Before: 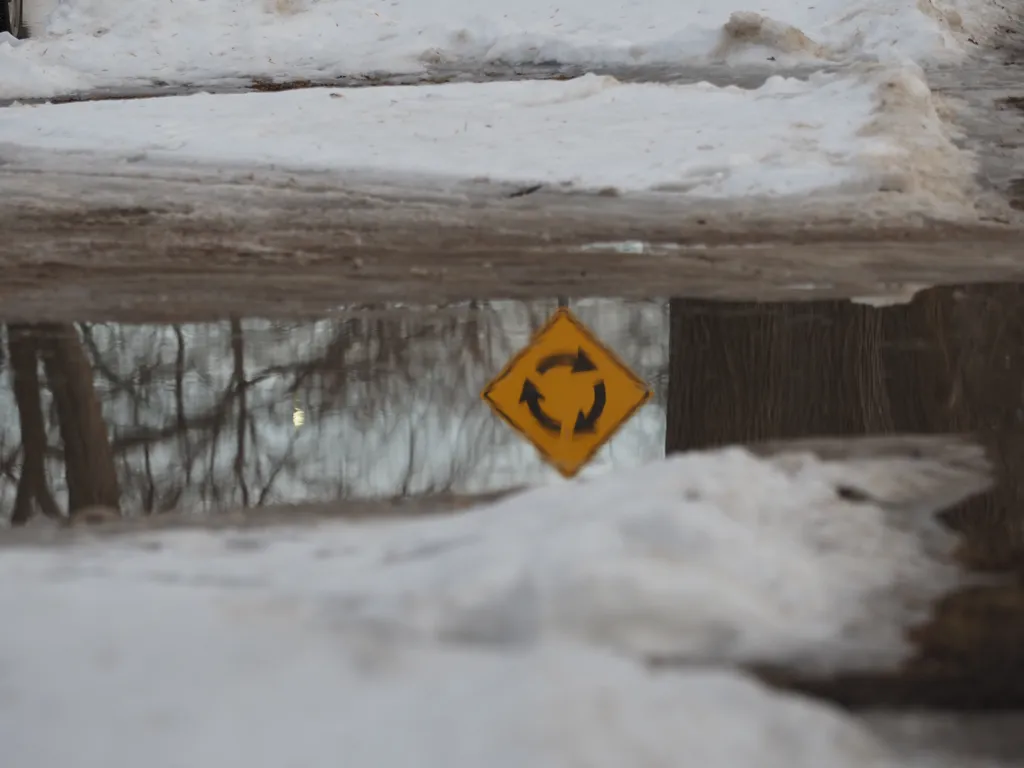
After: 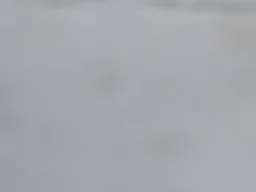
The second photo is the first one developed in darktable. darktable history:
sharpen: on, module defaults
crop: left 0%, top 74.933%, right 74.933%
